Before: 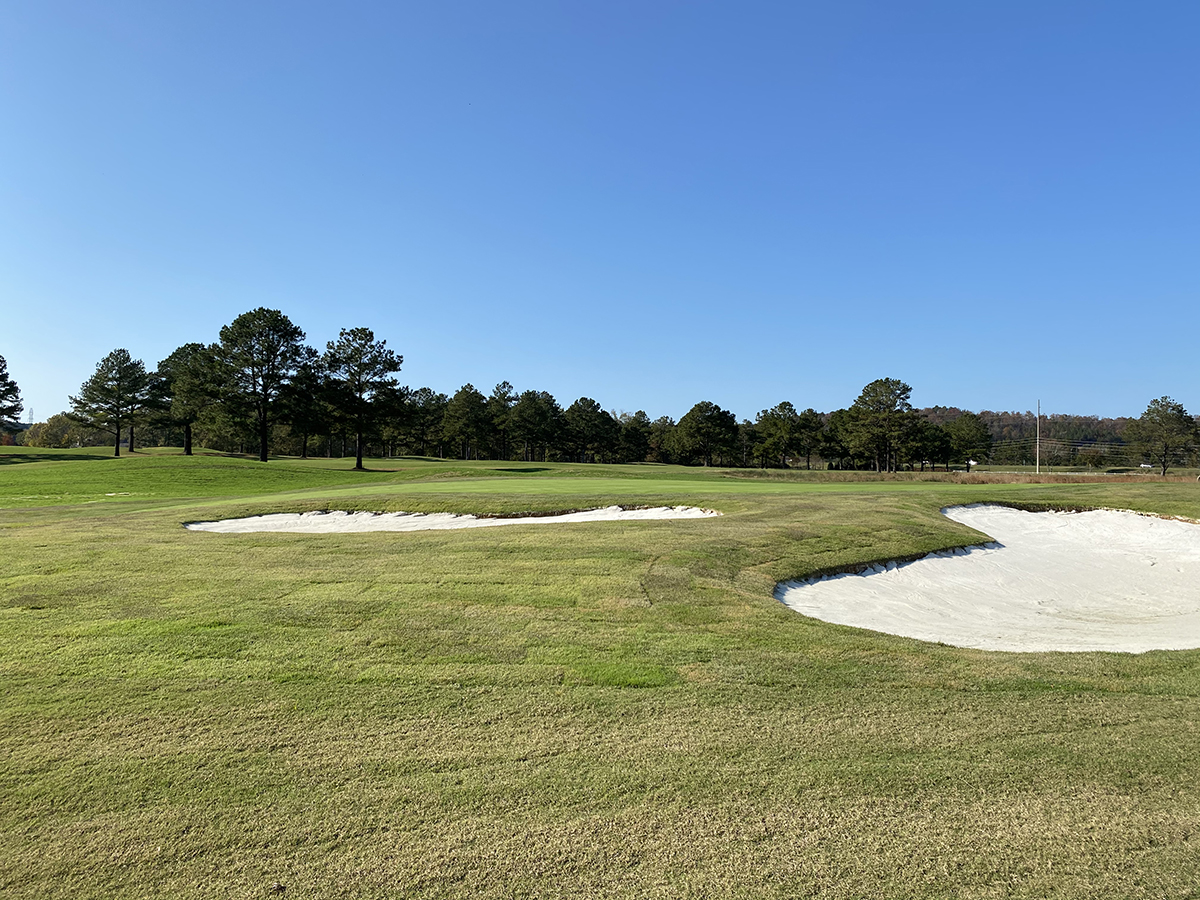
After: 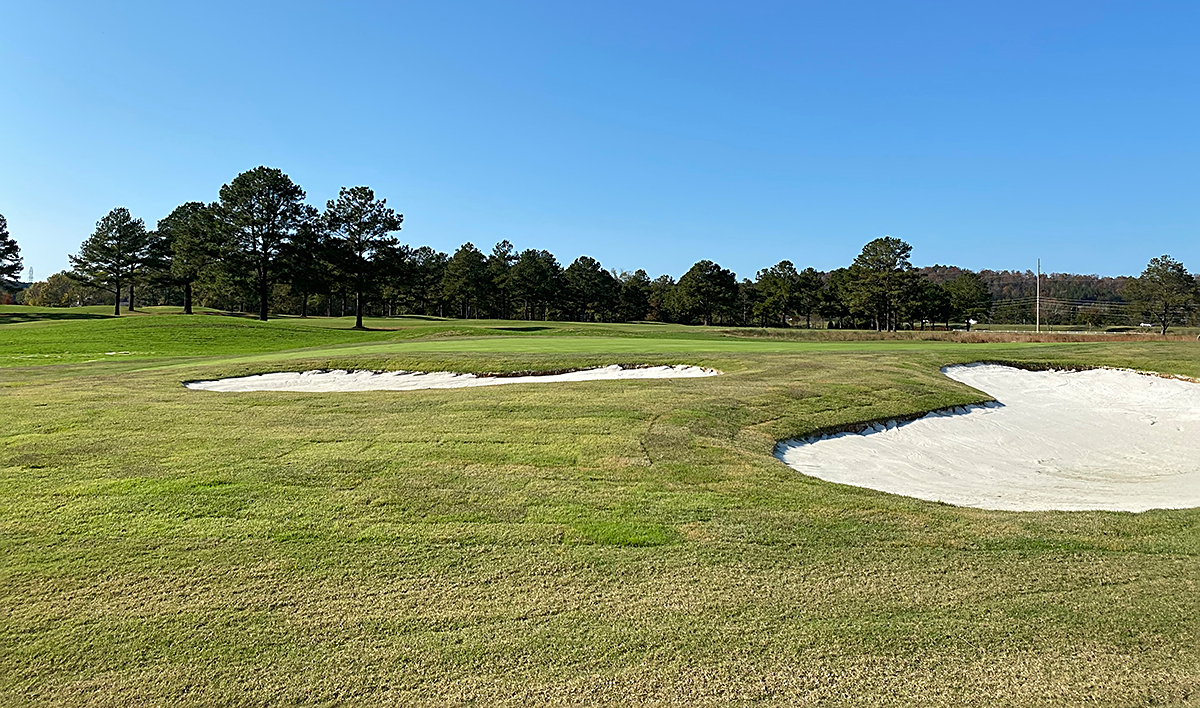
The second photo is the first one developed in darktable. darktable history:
crop and rotate: top 15.774%, bottom 5.506%
sharpen: on, module defaults
